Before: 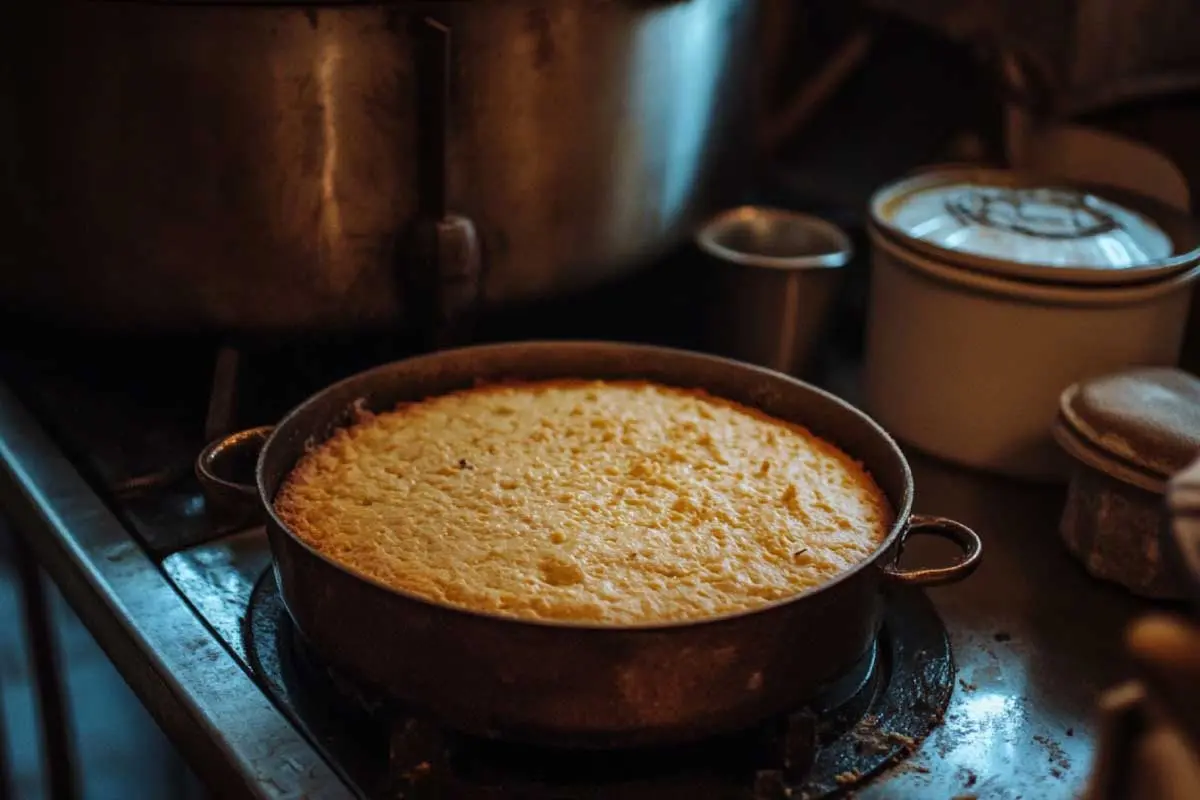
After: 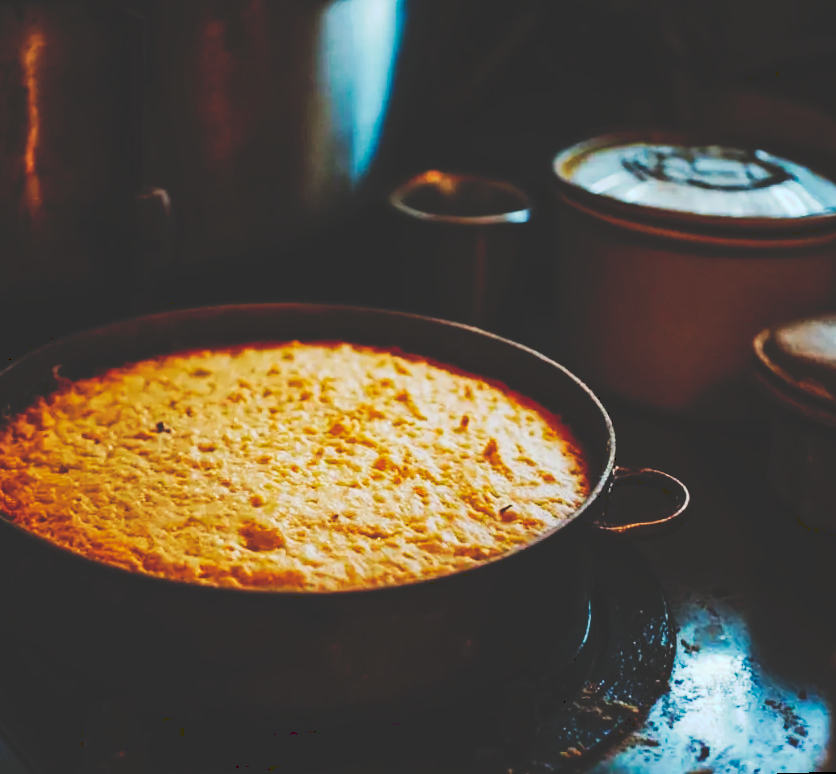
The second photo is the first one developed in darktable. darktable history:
tone curve: curves: ch0 [(0, 0) (0.003, 0.184) (0.011, 0.184) (0.025, 0.189) (0.044, 0.192) (0.069, 0.194) (0.1, 0.2) (0.136, 0.202) (0.177, 0.206) (0.224, 0.214) (0.277, 0.243) (0.335, 0.297) (0.399, 0.39) (0.468, 0.508) (0.543, 0.653) (0.623, 0.754) (0.709, 0.834) (0.801, 0.887) (0.898, 0.925) (1, 1)], preserve colors none
crop and rotate: left 24.6%
rotate and perspective: rotation -1.68°, lens shift (vertical) -0.146, crop left 0.049, crop right 0.912, crop top 0.032, crop bottom 0.96
